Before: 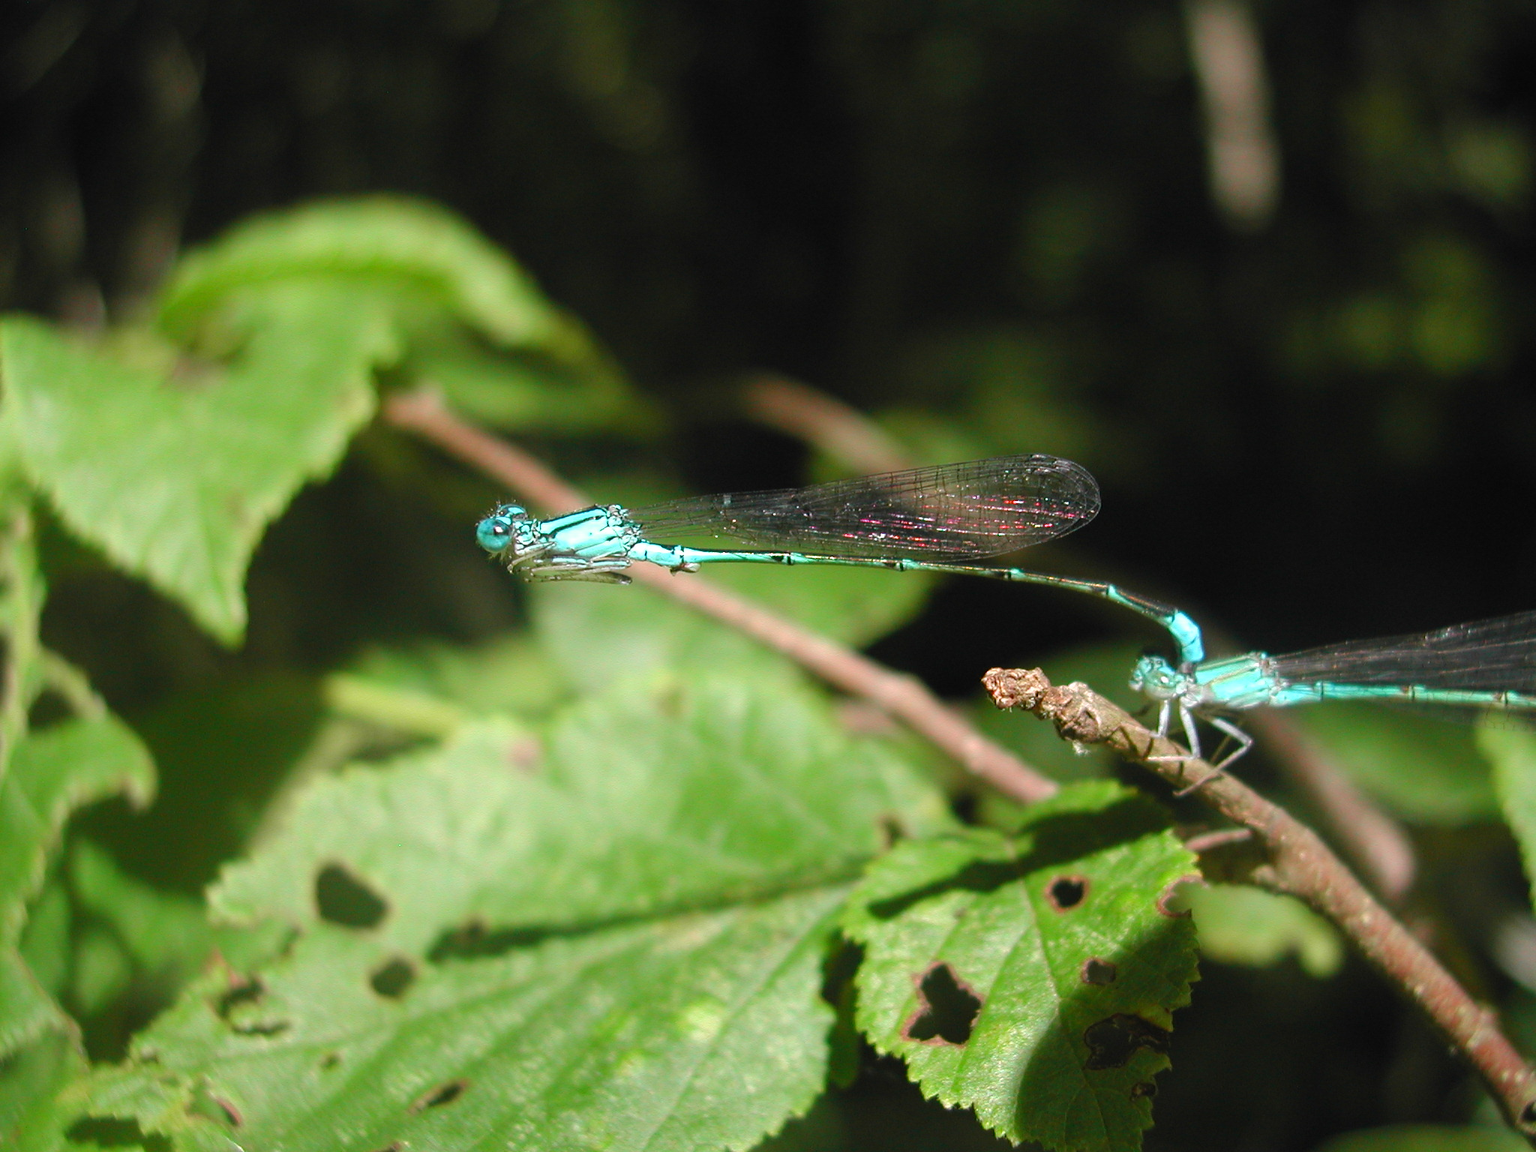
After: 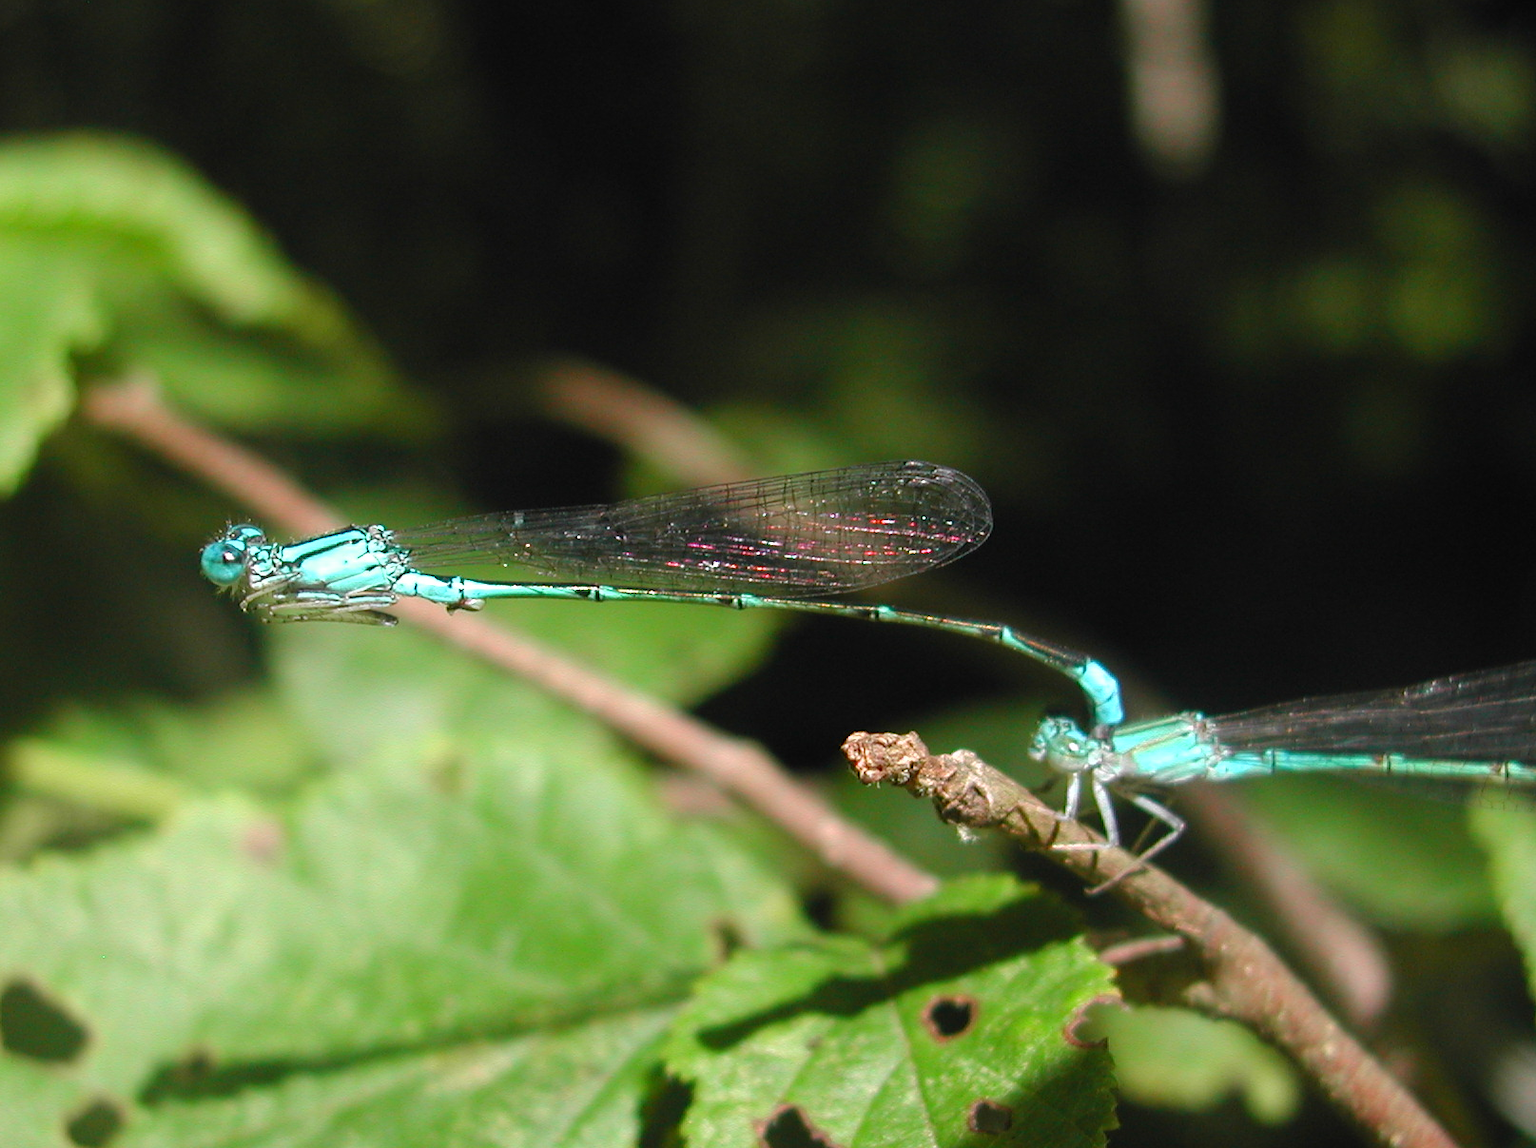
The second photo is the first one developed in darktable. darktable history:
crop and rotate: left 20.74%, top 7.912%, right 0.375%, bottom 13.378%
rotate and perspective: automatic cropping off
